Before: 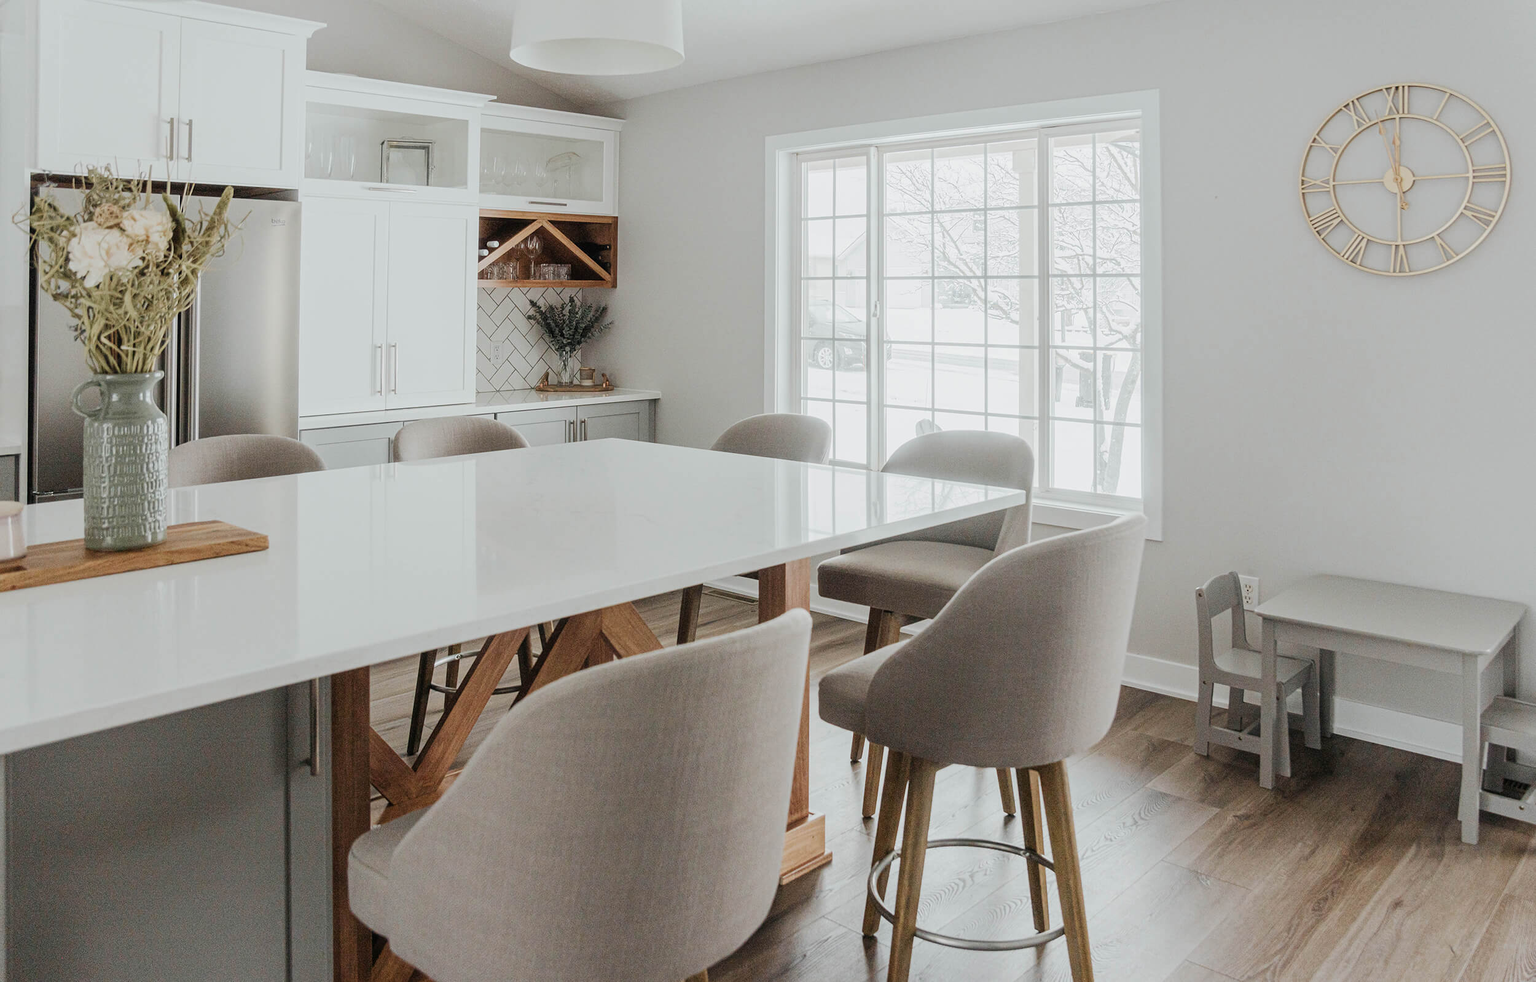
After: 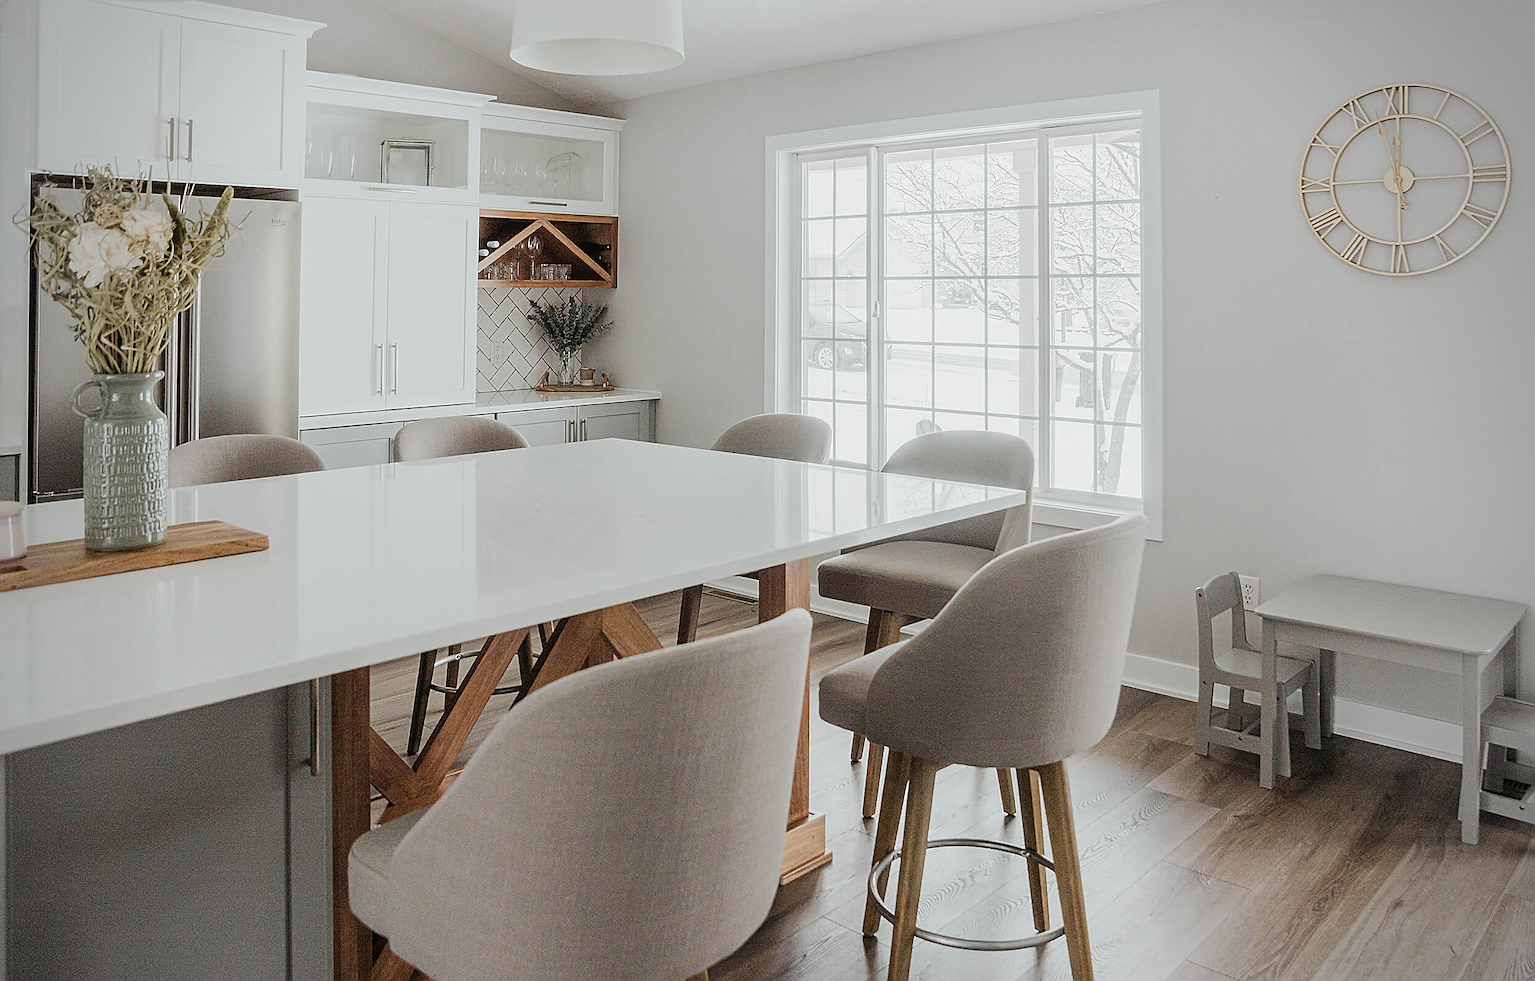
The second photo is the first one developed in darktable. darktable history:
sharpen: radius 1.4, amount 1.25, threshold 0.7
vignetting: on, module defaults
